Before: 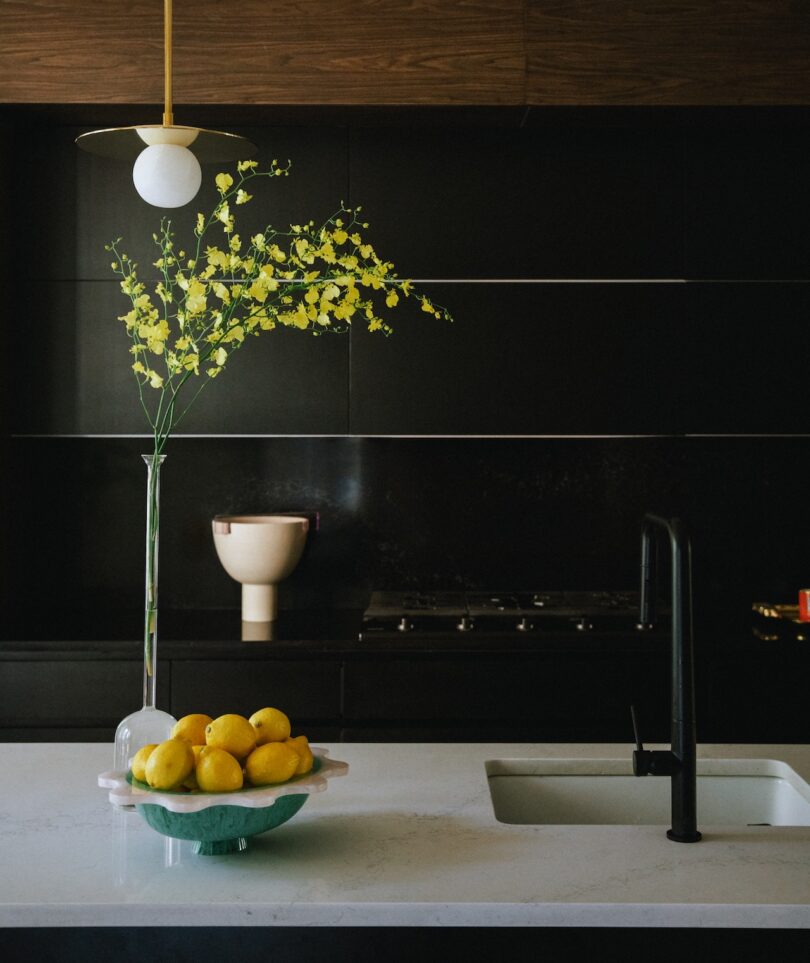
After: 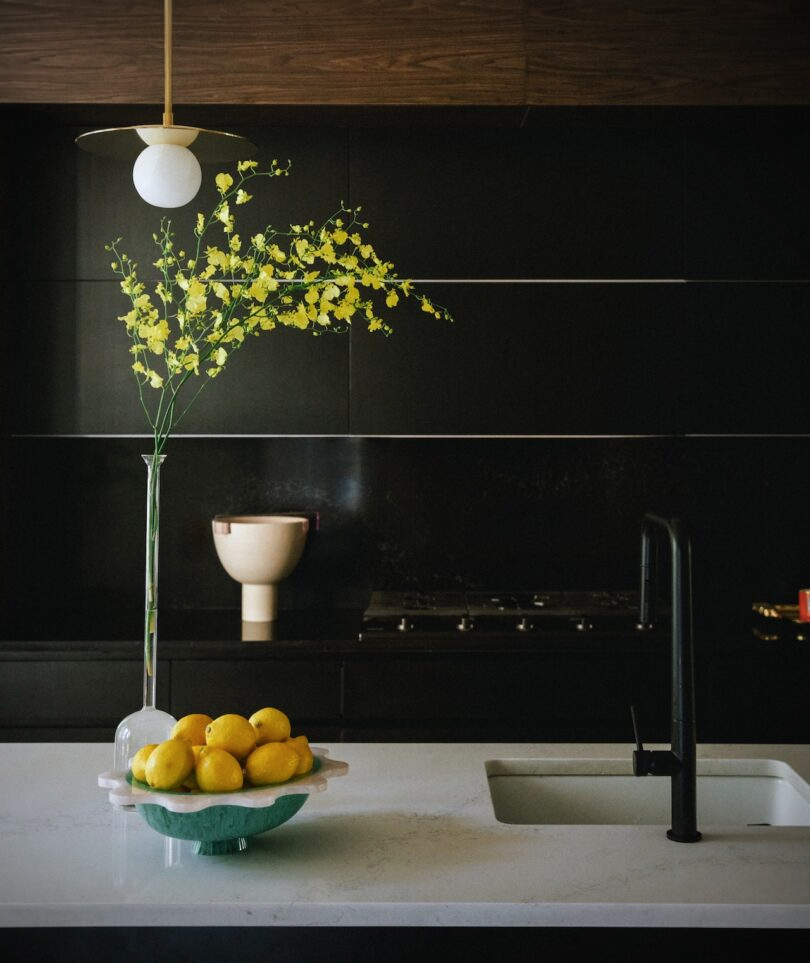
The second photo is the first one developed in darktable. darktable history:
exposure: exposure 0.131 EV, compensate highlight preservation false
vignetting: on, module defaults
color balance rgb: global vibrance 0.5%
